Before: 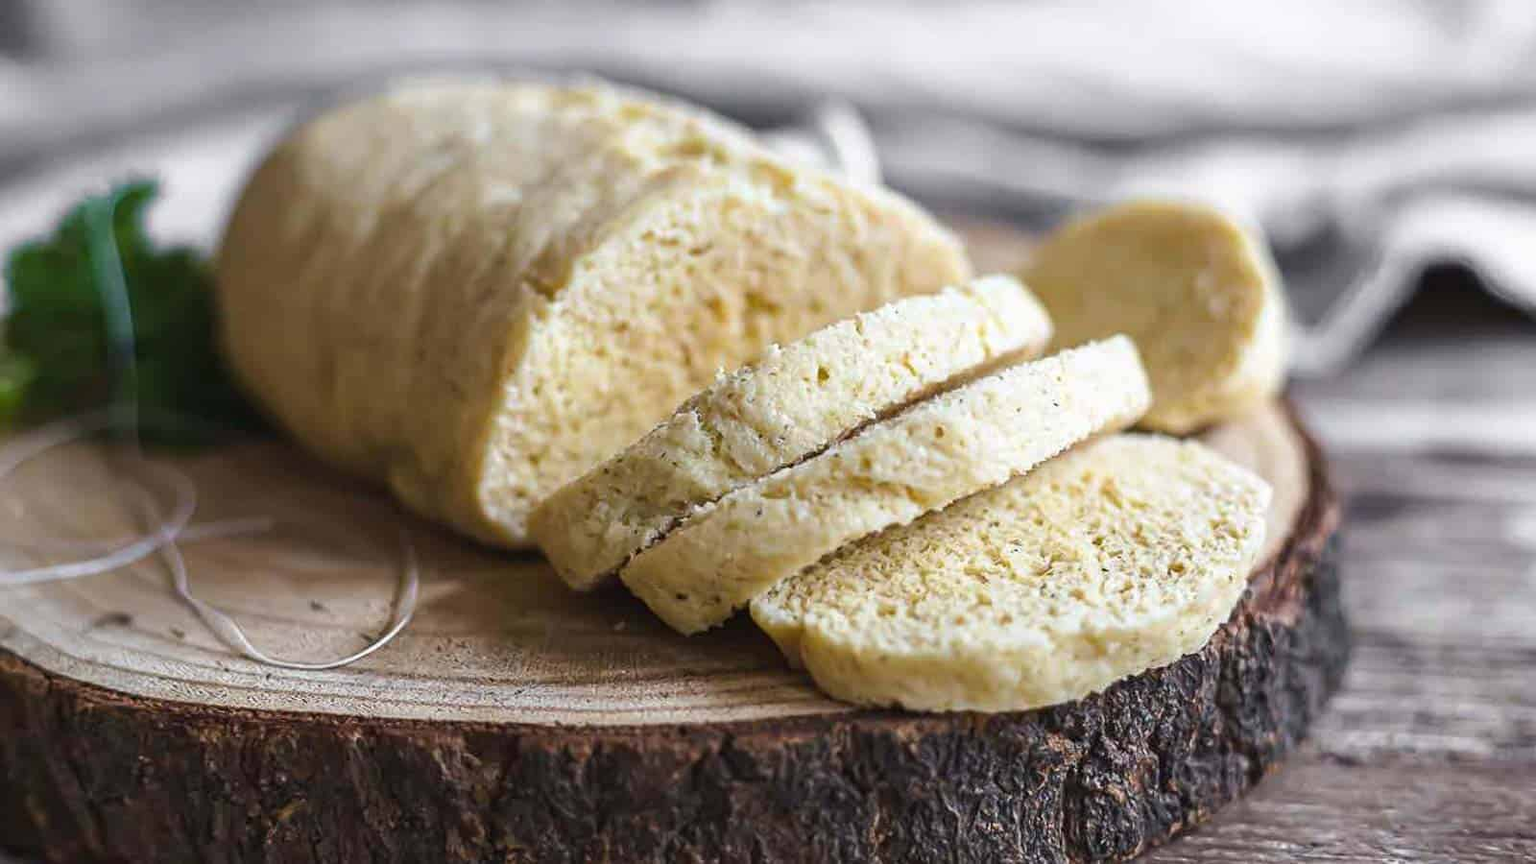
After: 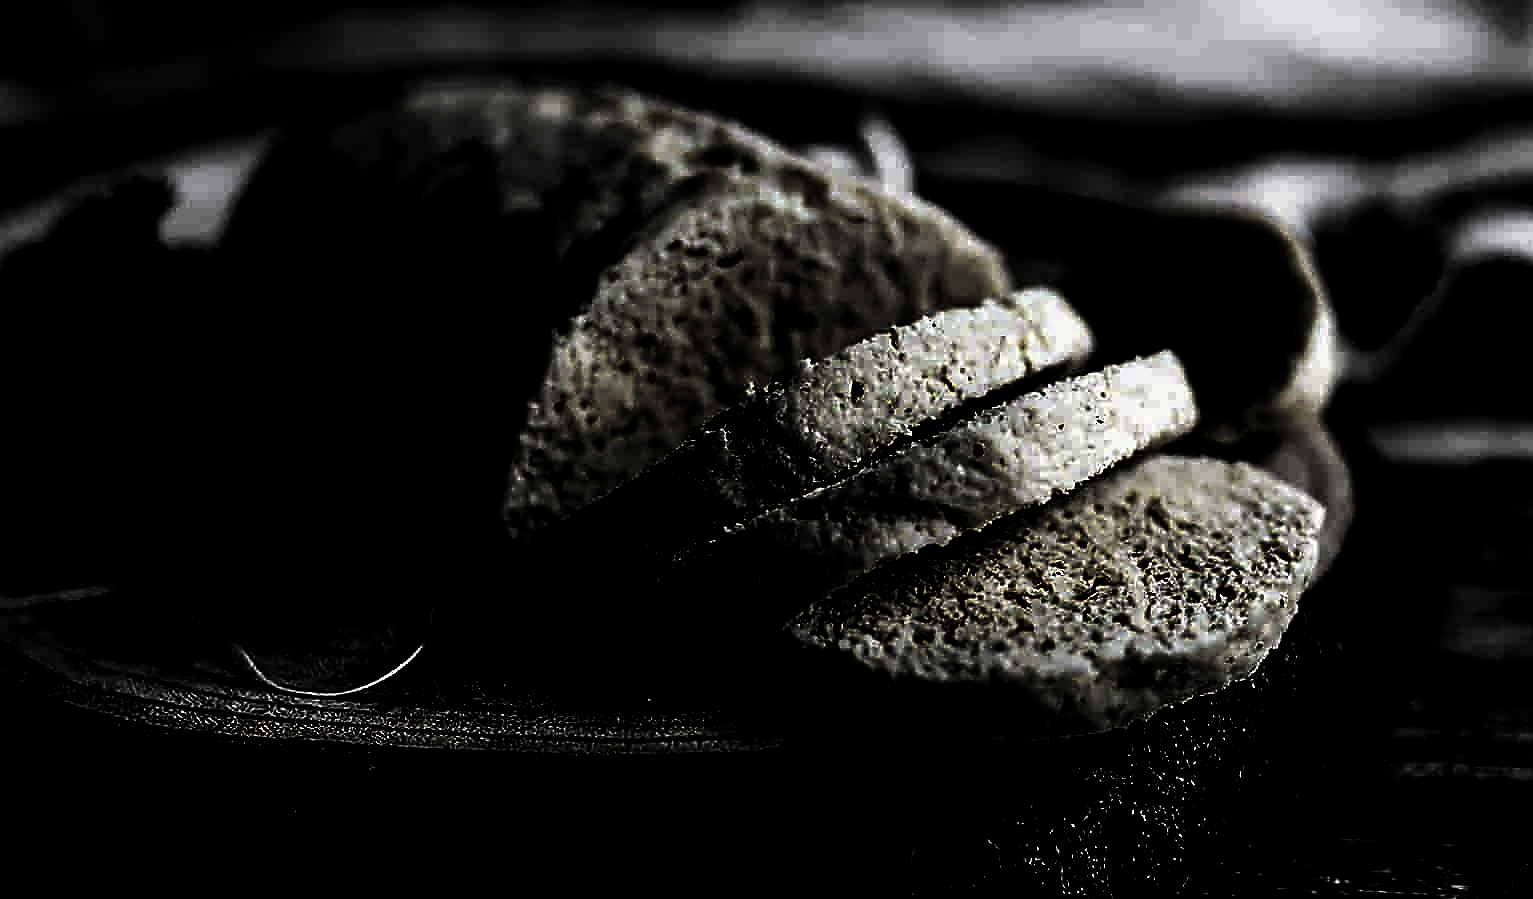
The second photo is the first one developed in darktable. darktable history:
sharpen: radius 1.4, amount 1.25, threshold 0.7
levels: levels [0.721, 0.937, 0.997]
contrast brightness saturation: contrast 0.2, brightness 0.16, saturation 0.22
crop: right 4.126%, bottom 0.031%
